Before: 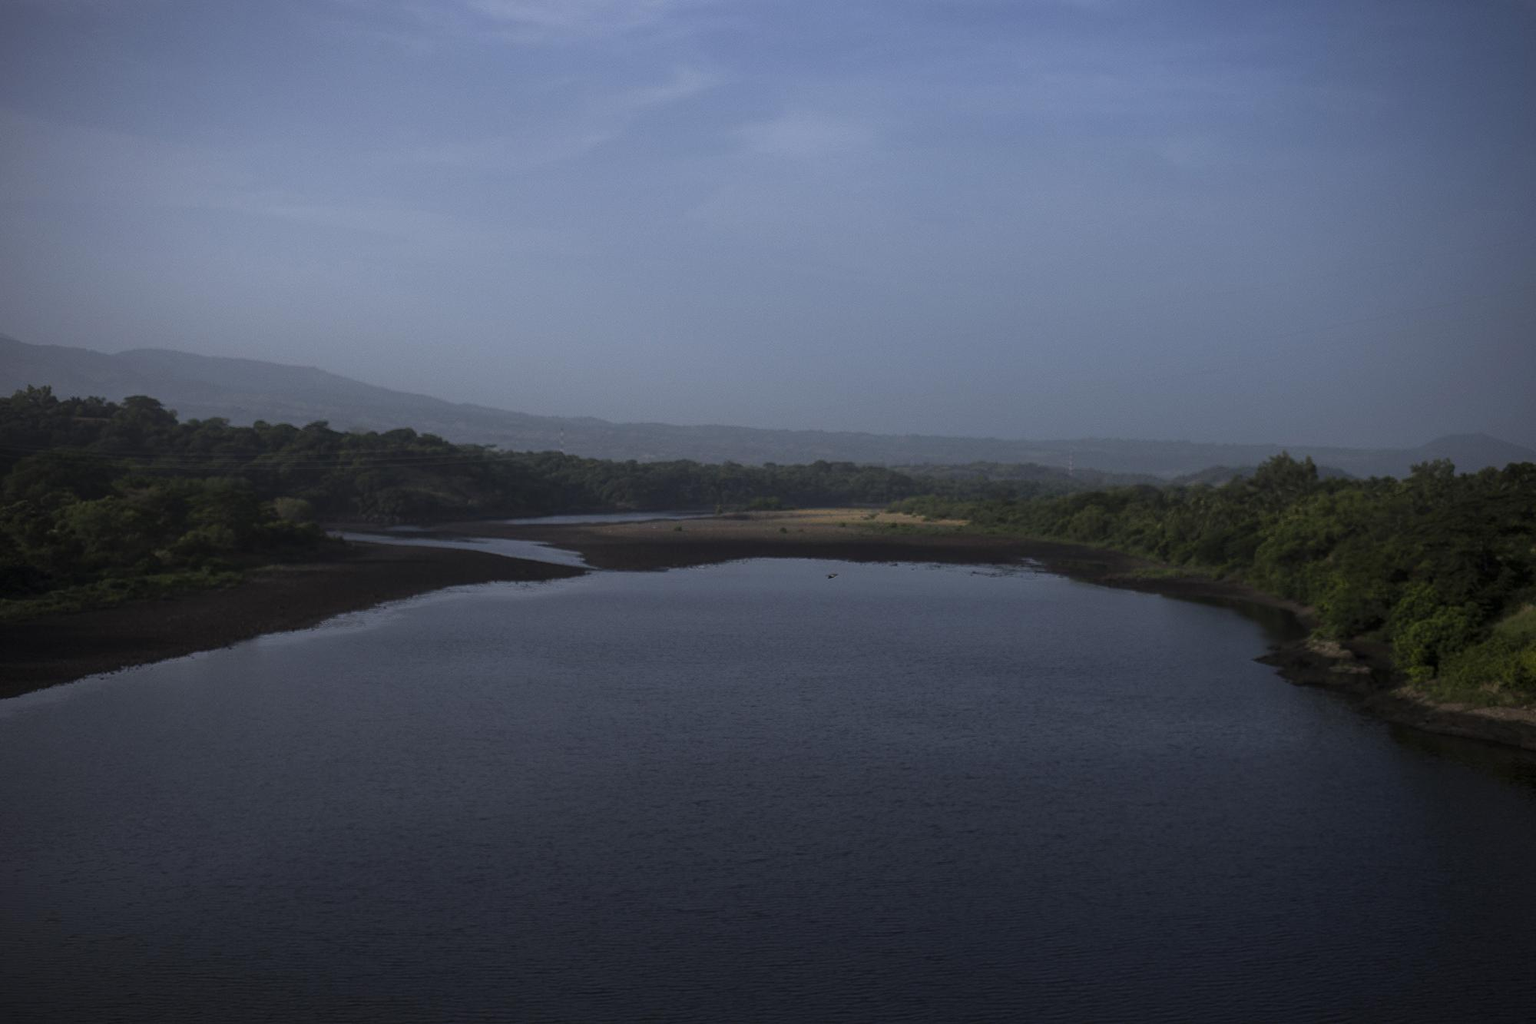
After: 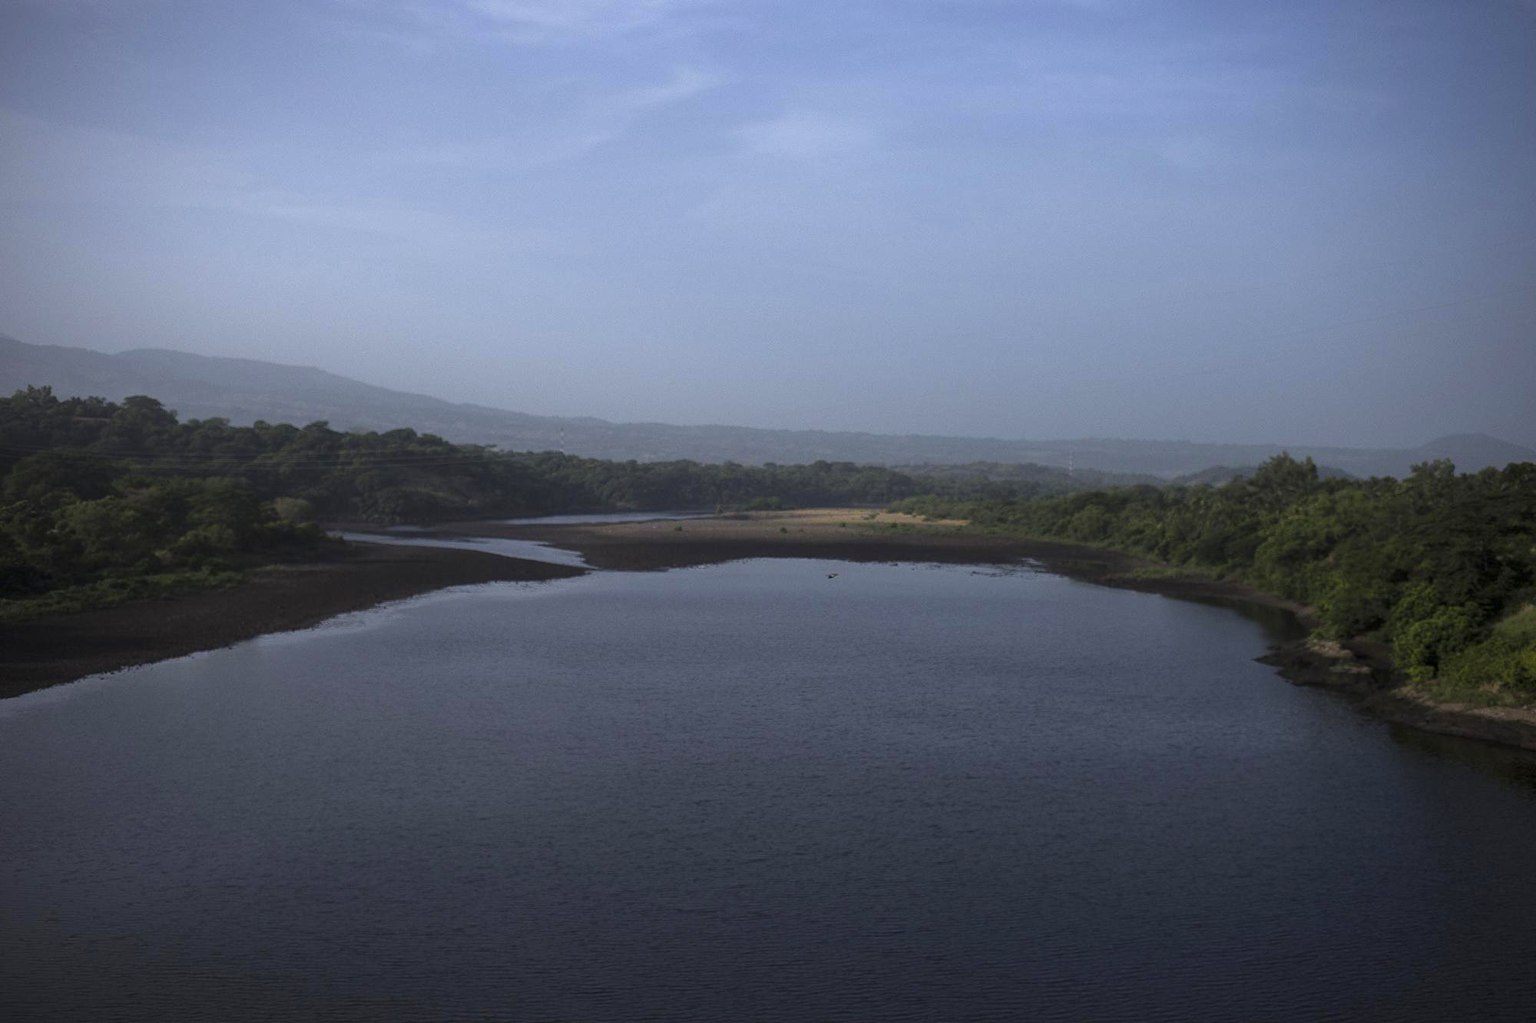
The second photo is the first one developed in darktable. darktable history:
exposure: exposure 0.6 EV, compensate highlight preservation false
tone equalizer: on, module defaults
